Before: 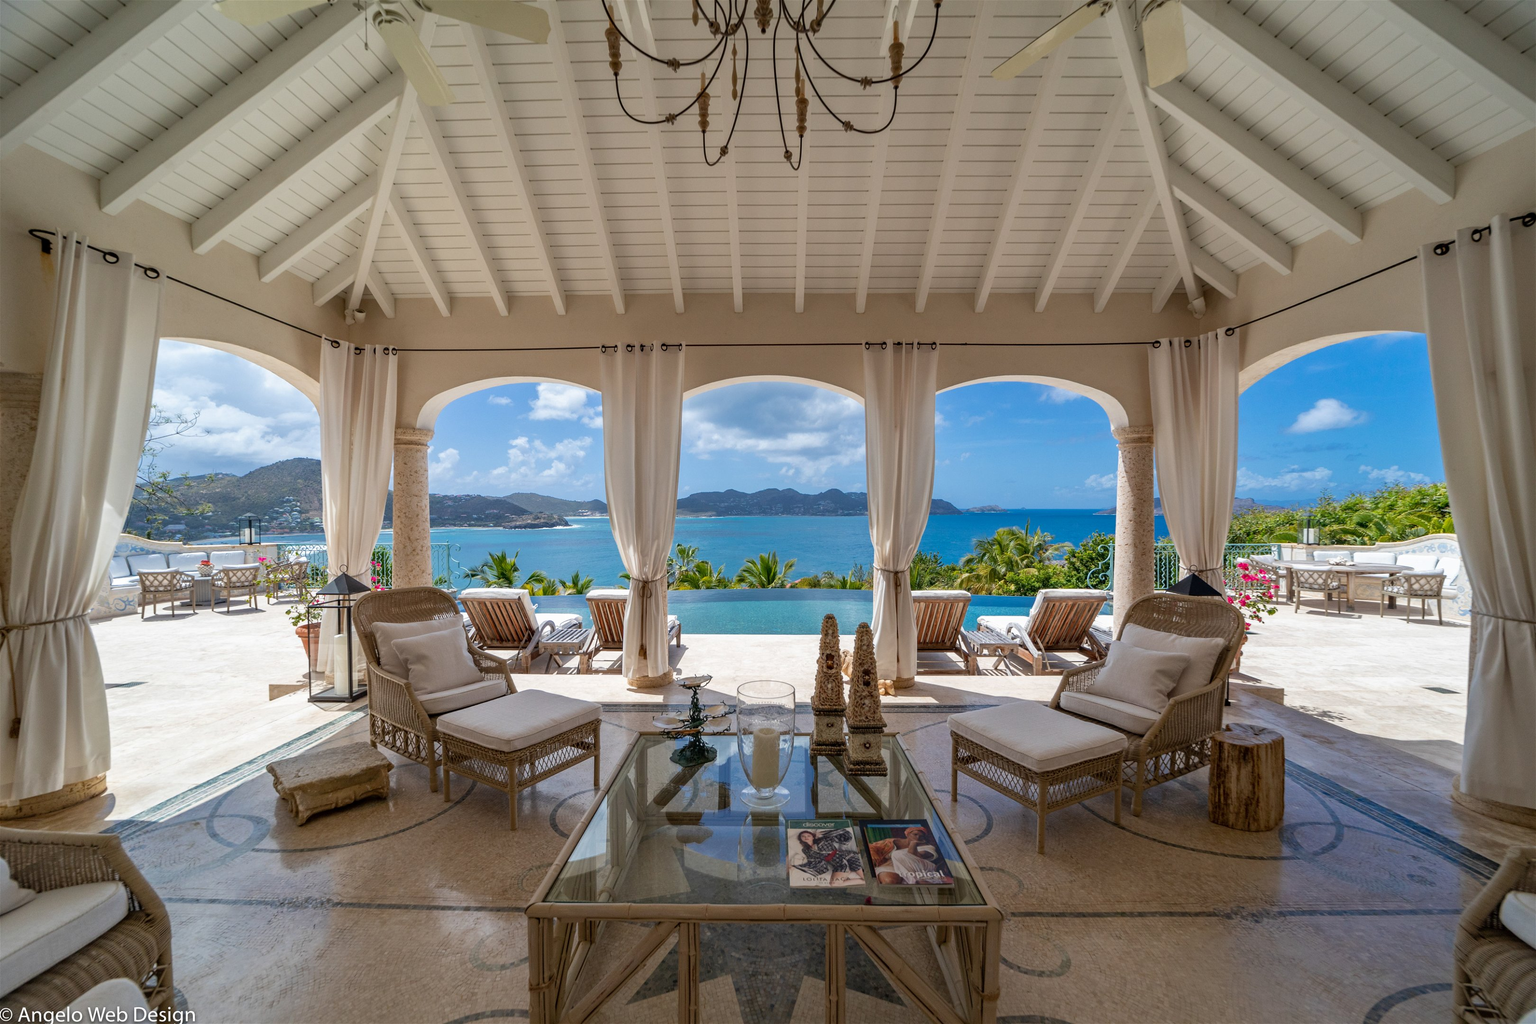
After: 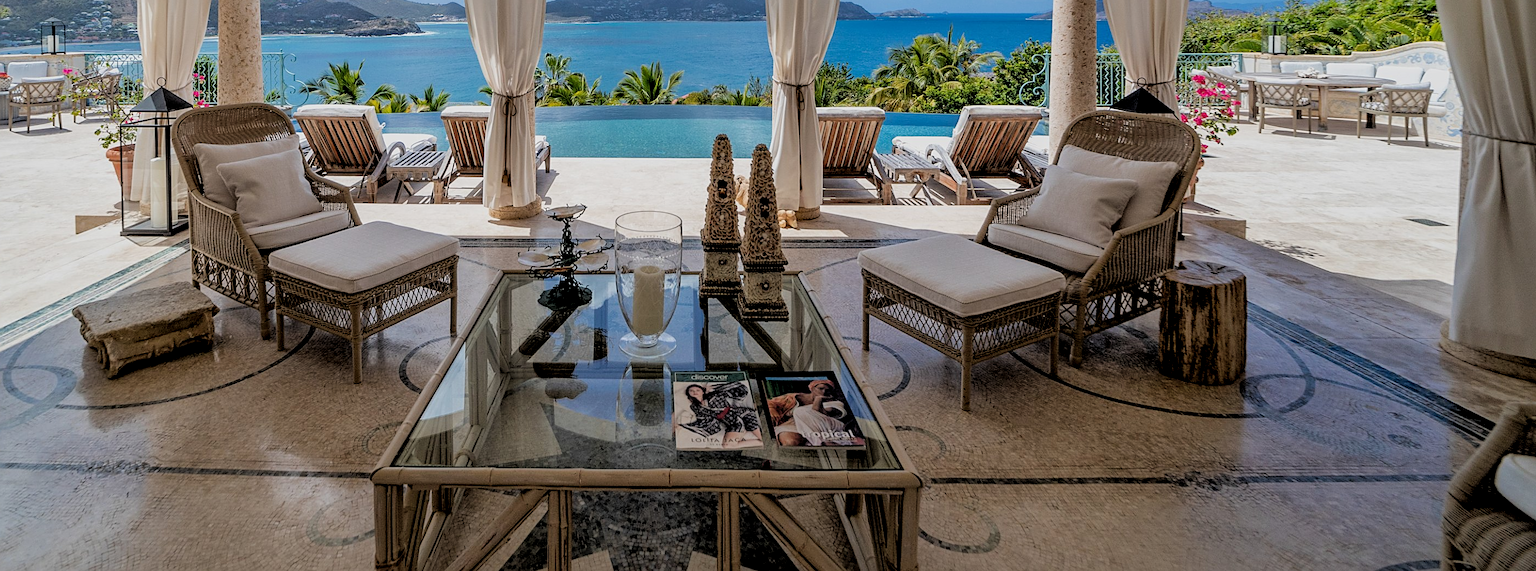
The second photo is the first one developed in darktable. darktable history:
crop and rotate: left 13.287%, top 48.65%, bottom 2.93%
local contrast: highlights 105%, shadows 102%, detail 119%, midtone range 0.2
shadows and highlights: on, module defaults
filmic rgb: black relative exposure -3.41 EV, white relative exposure 3.46 EV, hardness 2.36, contrast 1.103
sharpen: on, module defaults
